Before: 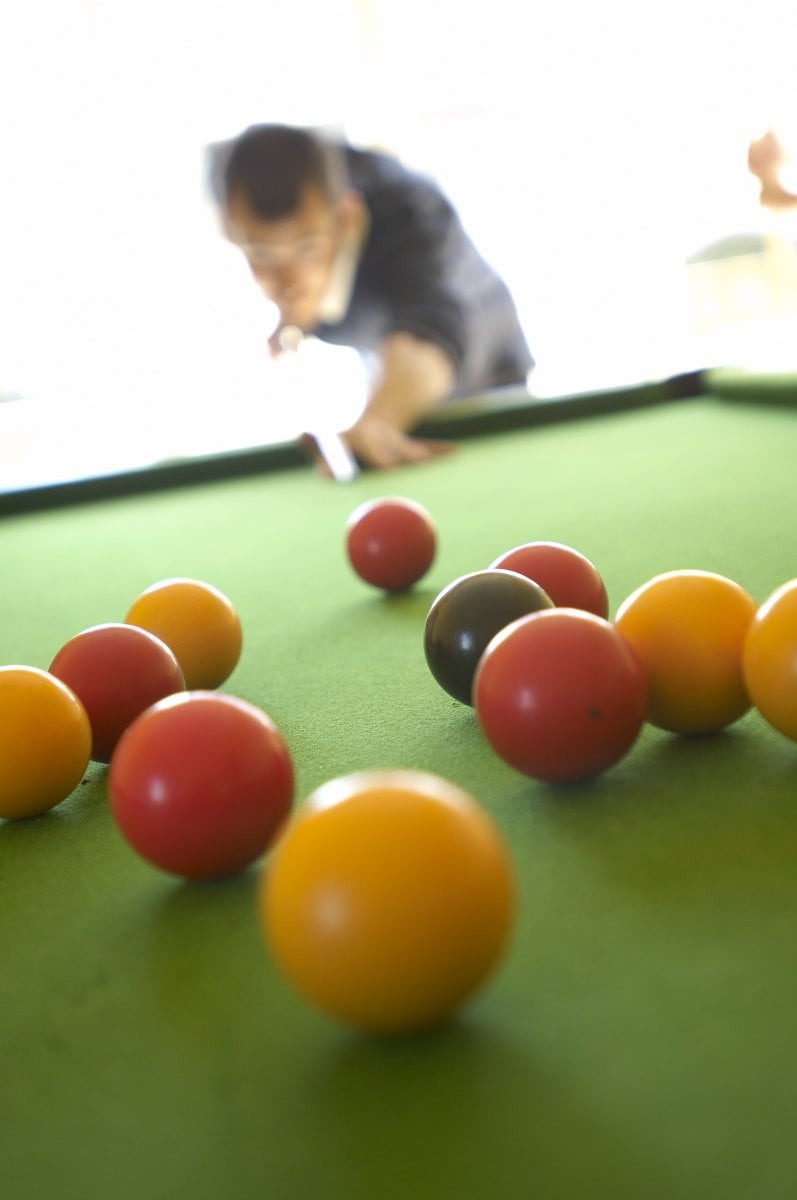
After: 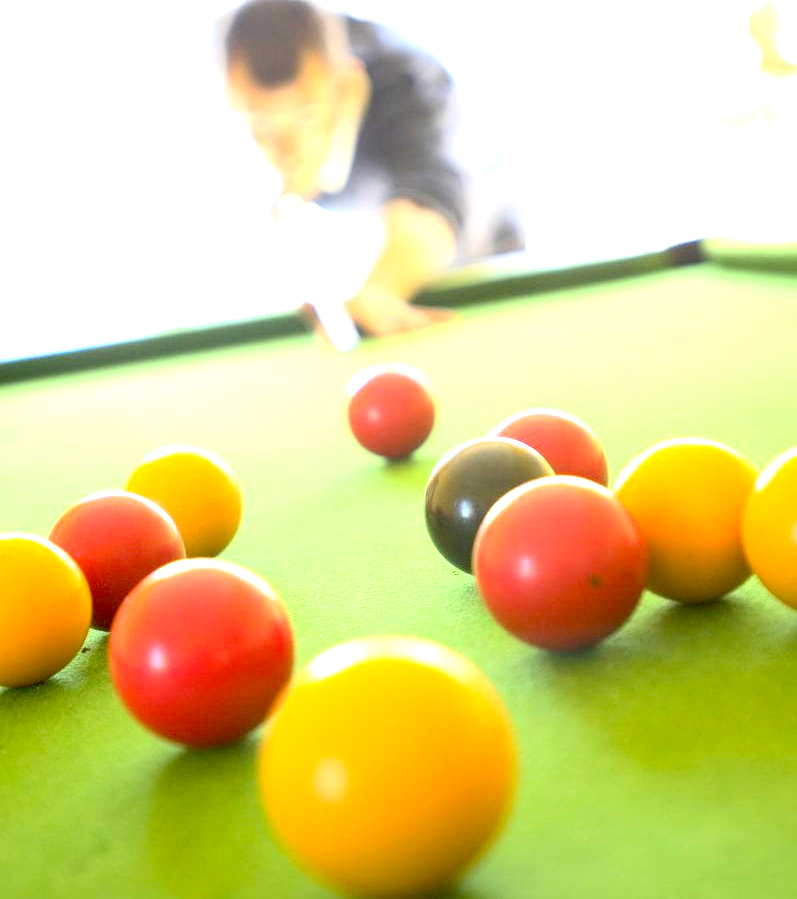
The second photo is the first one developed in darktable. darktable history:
exposure: black level correction 0.009, exposure 1.42 EV, compensate highlight preservation false
contrast brightness saturation: contrast 0.201, brightness 0.168, saturation 0.219
crop: top 11.061%, bottom 13.95%
